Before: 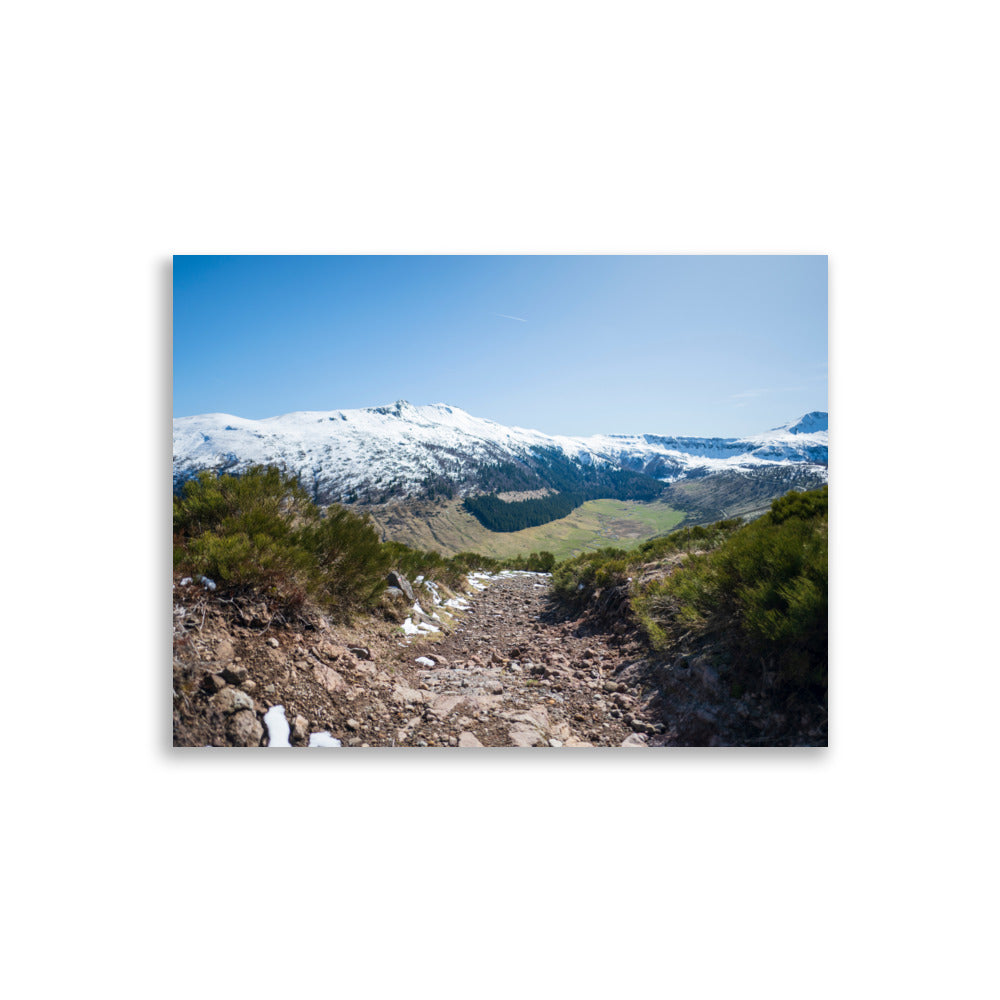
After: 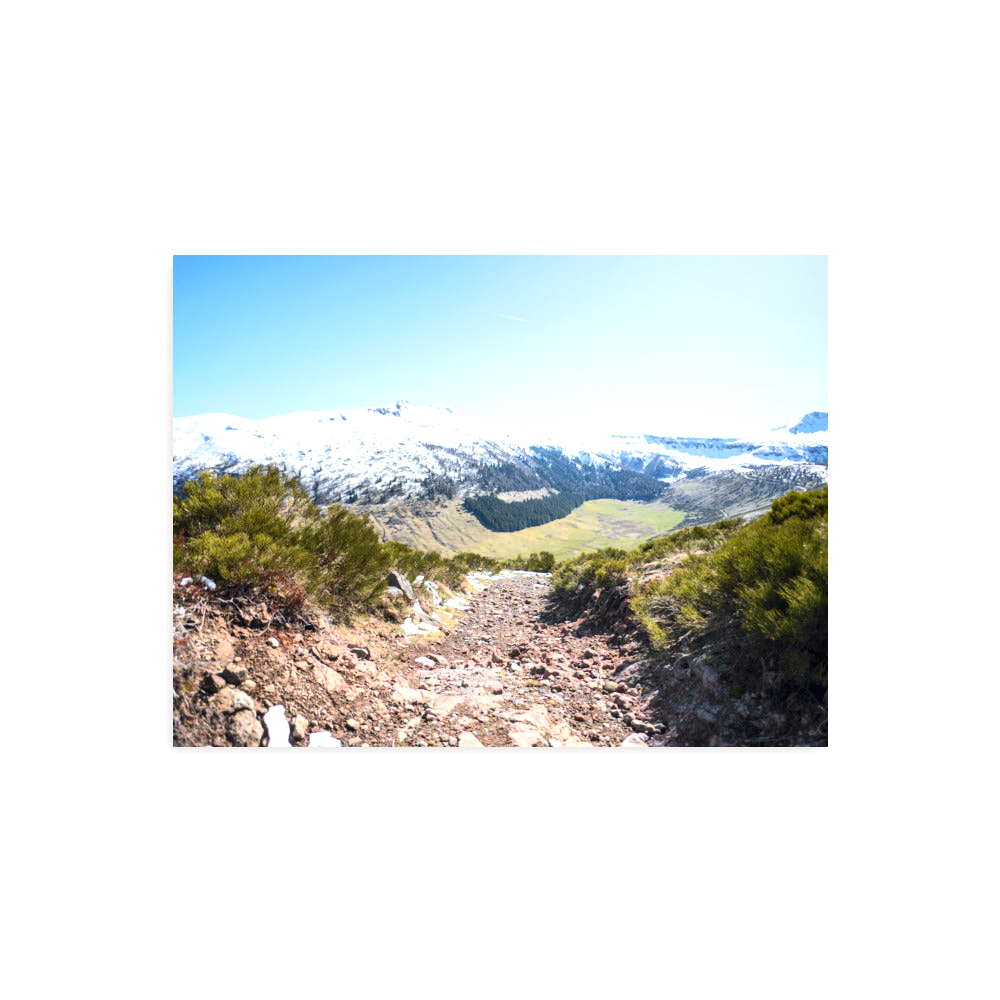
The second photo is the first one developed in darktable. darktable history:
exposure: black level correction 0.001, exposure 1.127 EV, compensate exposure bias true, compensate highlight preservation false
tone curve: curves: ch0 [(0, 0.013) (0.036, 0.045) (0.274, 0.286) (0.566, 0.623) (0.794, 0.827) (1, 0.953)]; ch1 [(0, 0) (0.389, 0.403) (0.462, 0.48) (0.499, 0.5) (0.524, 0.527) (0.57, 0.599) (0.626, 0.65) (0.761, 0.781) (1, 1)]; ch2 [(0, 0) (0.464, 0.478) (0.5, 0.501) (0.533, 0.542) (0.599, 0.613) (0.704, 0.731) (1, 1)], color space Lab, independent channels, preserve colors none
